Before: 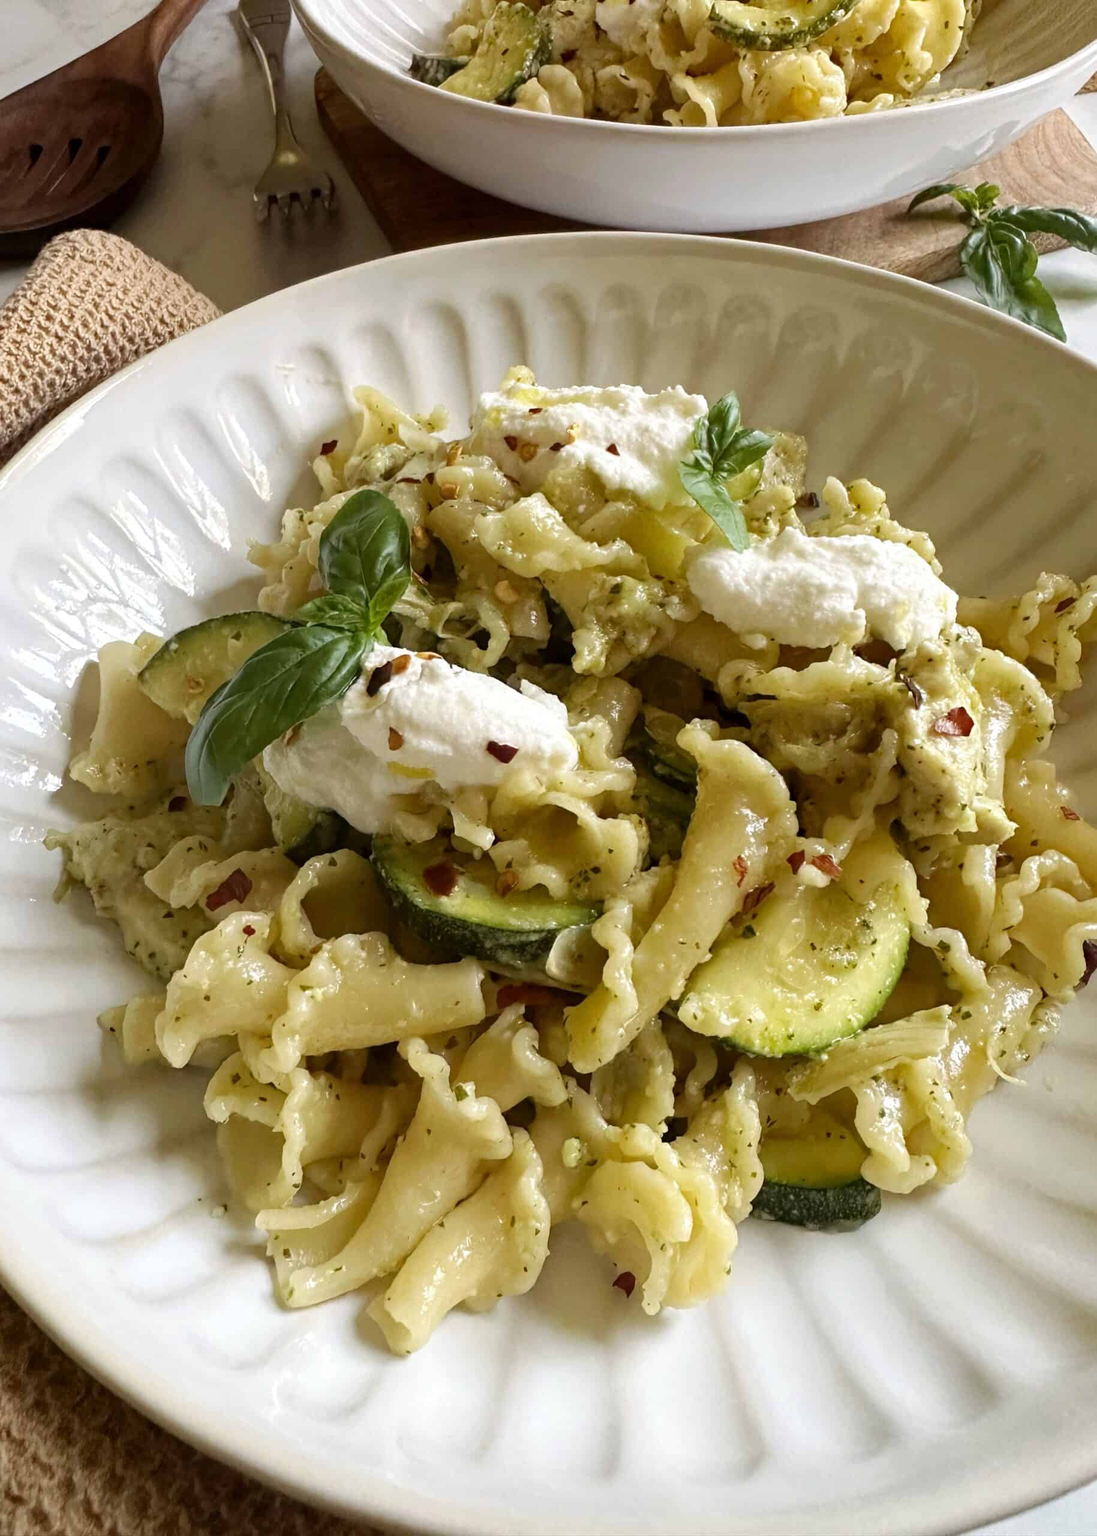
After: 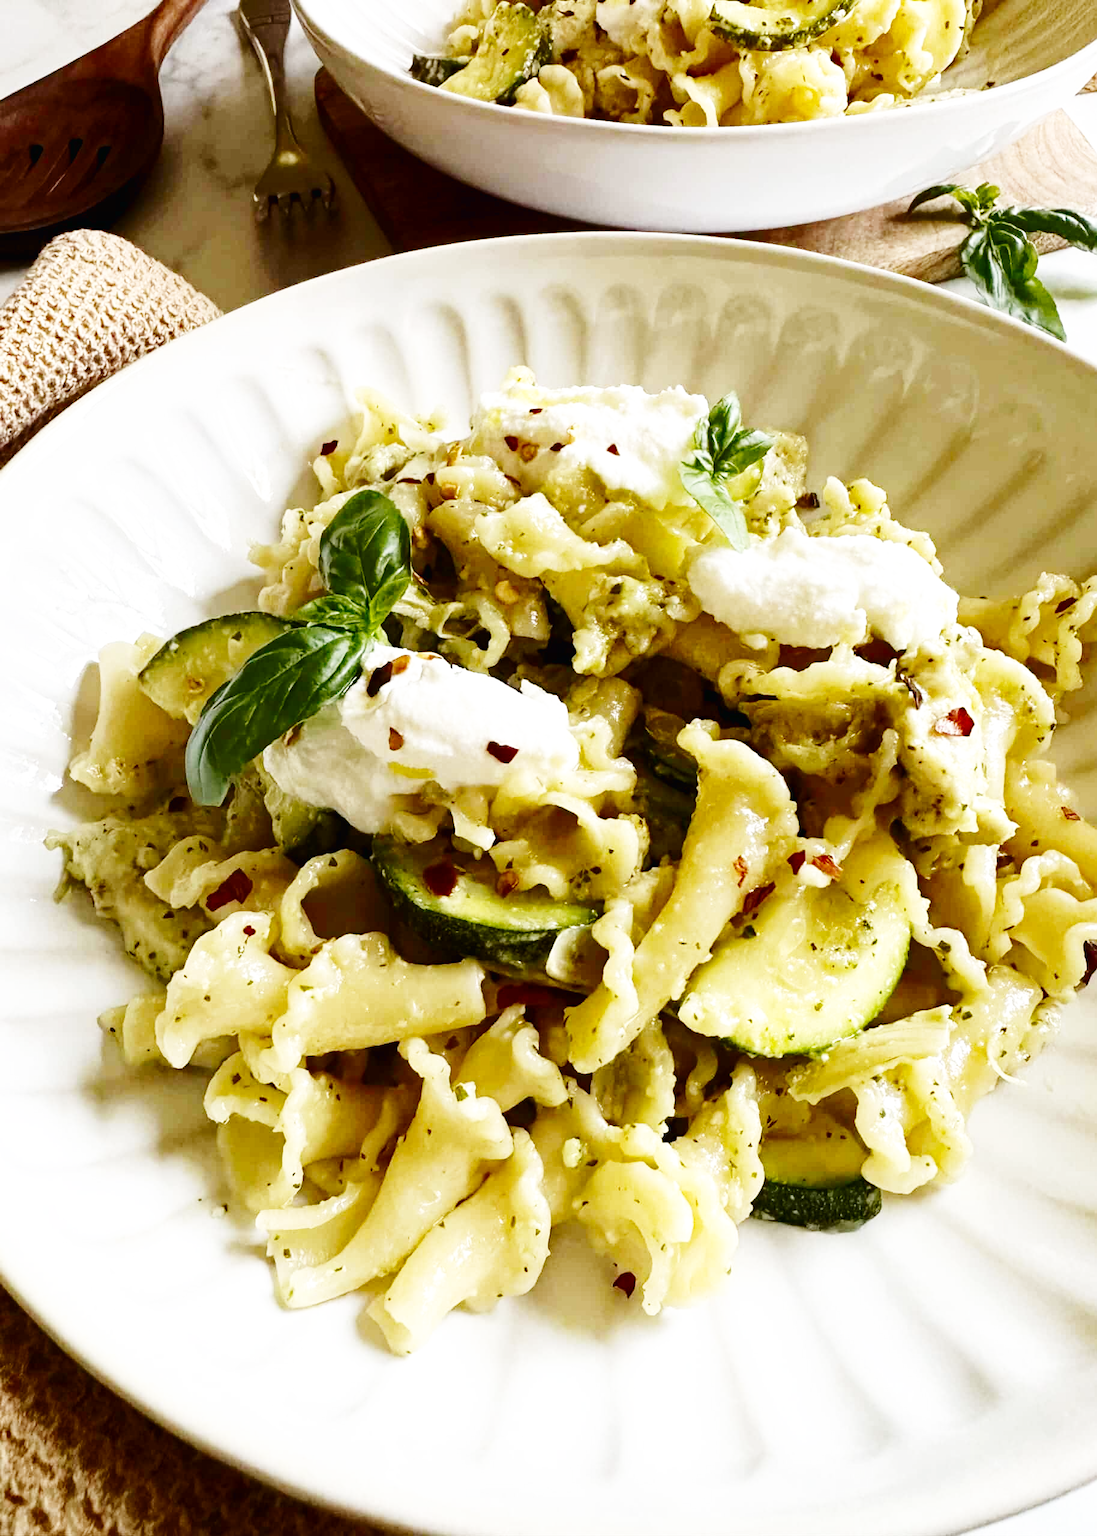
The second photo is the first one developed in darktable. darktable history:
base curve: curves: ch0 [(0, 0.003) (0.001, 0.002) (0.006, 0.004) (0.02, 0.022) (0.048, 0.086) (0.094, 0.234) (0.162, 0.431) (0.258, 0.629) (0.385, 0.8) (0.548, 0.918) (0.751, 0.988) (1, 1)], preserve colors none
tone curve: curves: ch0 [(0, 0) (0.003, 0.002) (0.011, 0.007) (0.025, 0.015) (0.044, 0.026) (0.069, 0.041) (0.1, 0.059) (0.136, 0.08) (0.177, 0.105) (0.224, 0.132) (0.277, 0.163) (0.335, 0.198) (0.399, 0.253) (0.468, 0.341) (0.543, 0.435) (0.623, 0.532) (0.709, 0.635) (0.801, 0.745) (0.898, 0.873) (1, 1)], color space Lab, independent channels, preserve colors none
